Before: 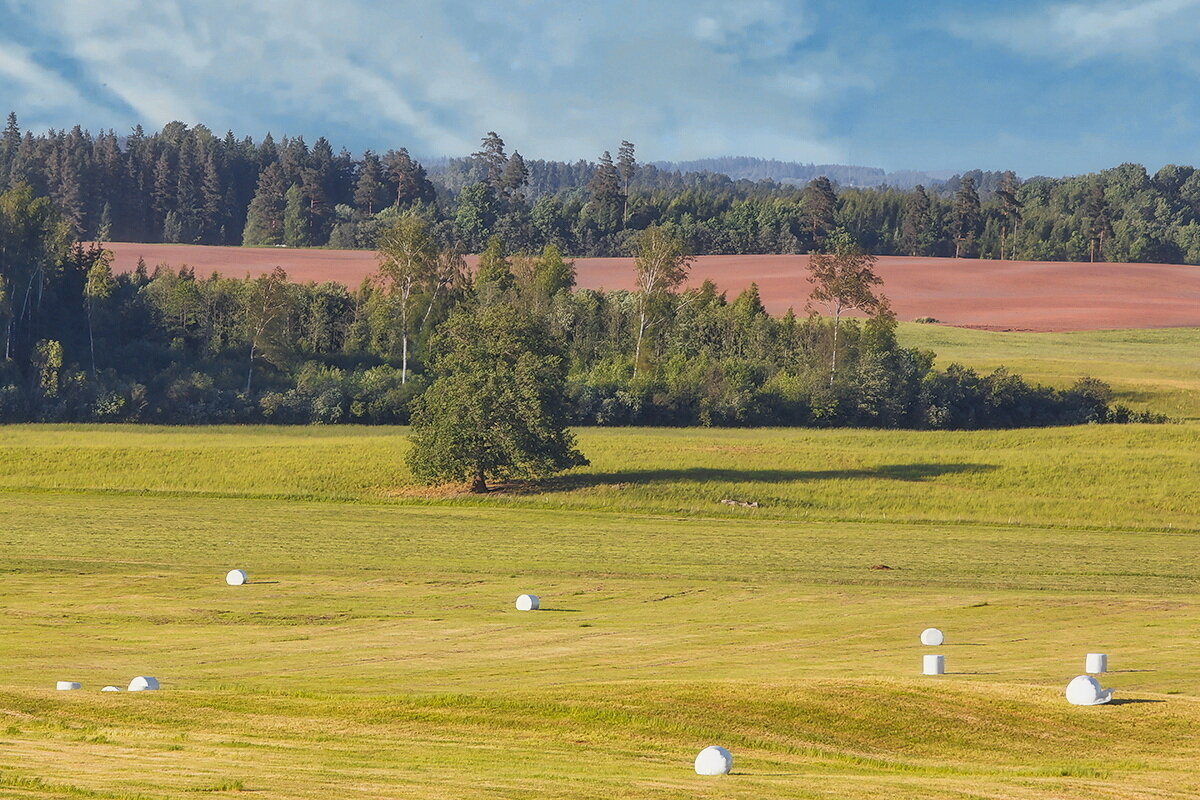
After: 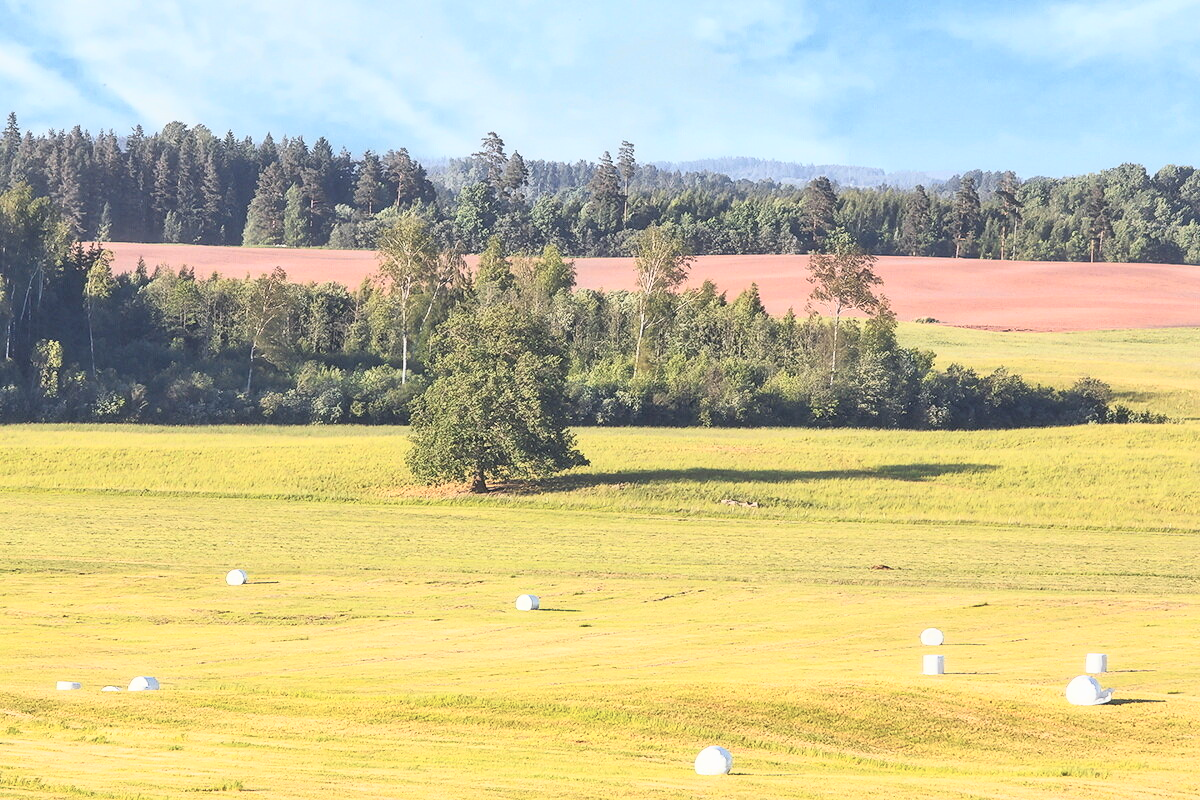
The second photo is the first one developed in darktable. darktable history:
rotate and perspective: automatic cropping original format, crop left 0, crop top 0
contrast brightness saturation: contrast 0.39, brightness 0.53
